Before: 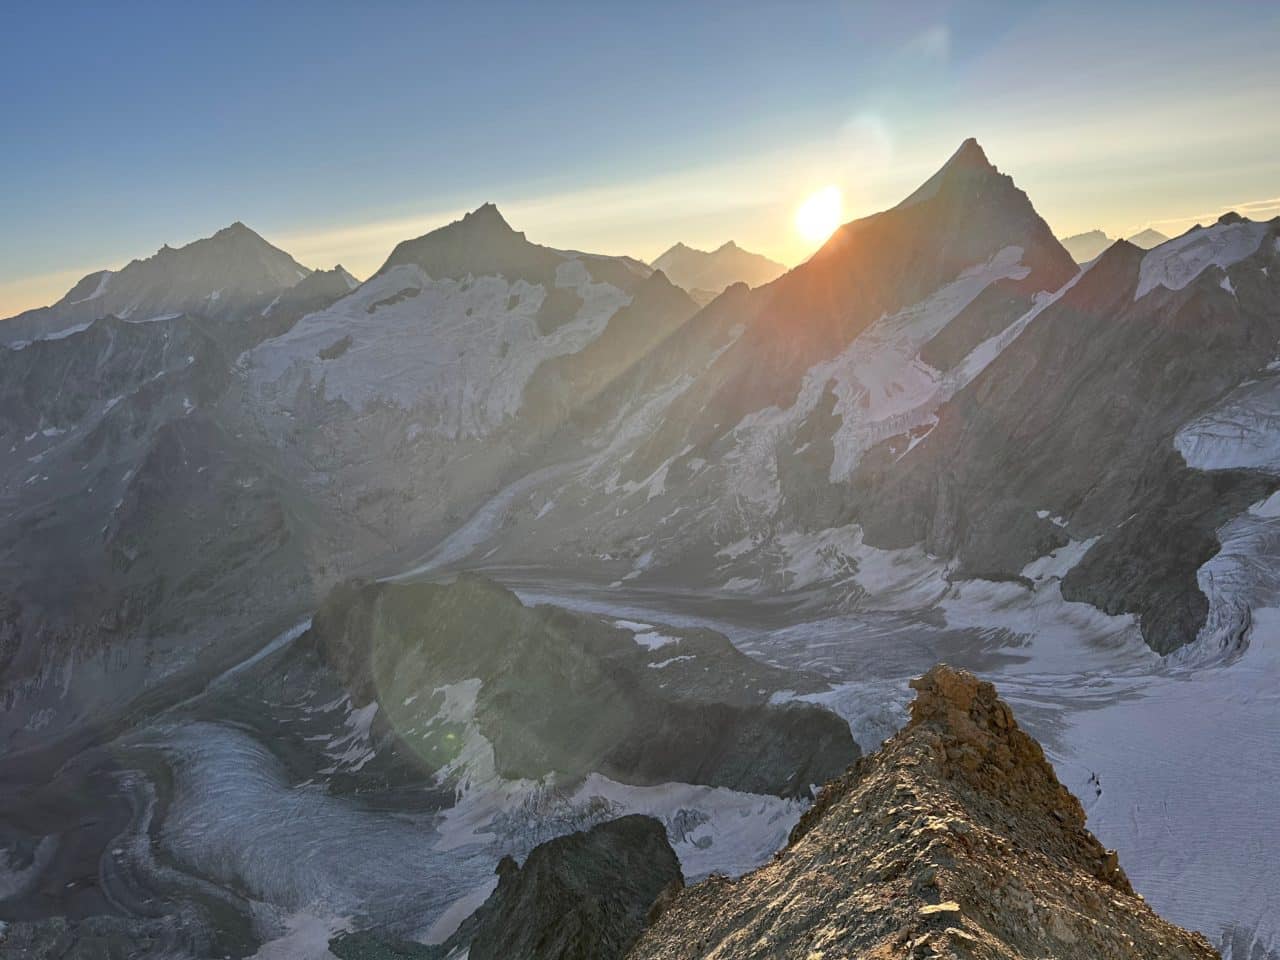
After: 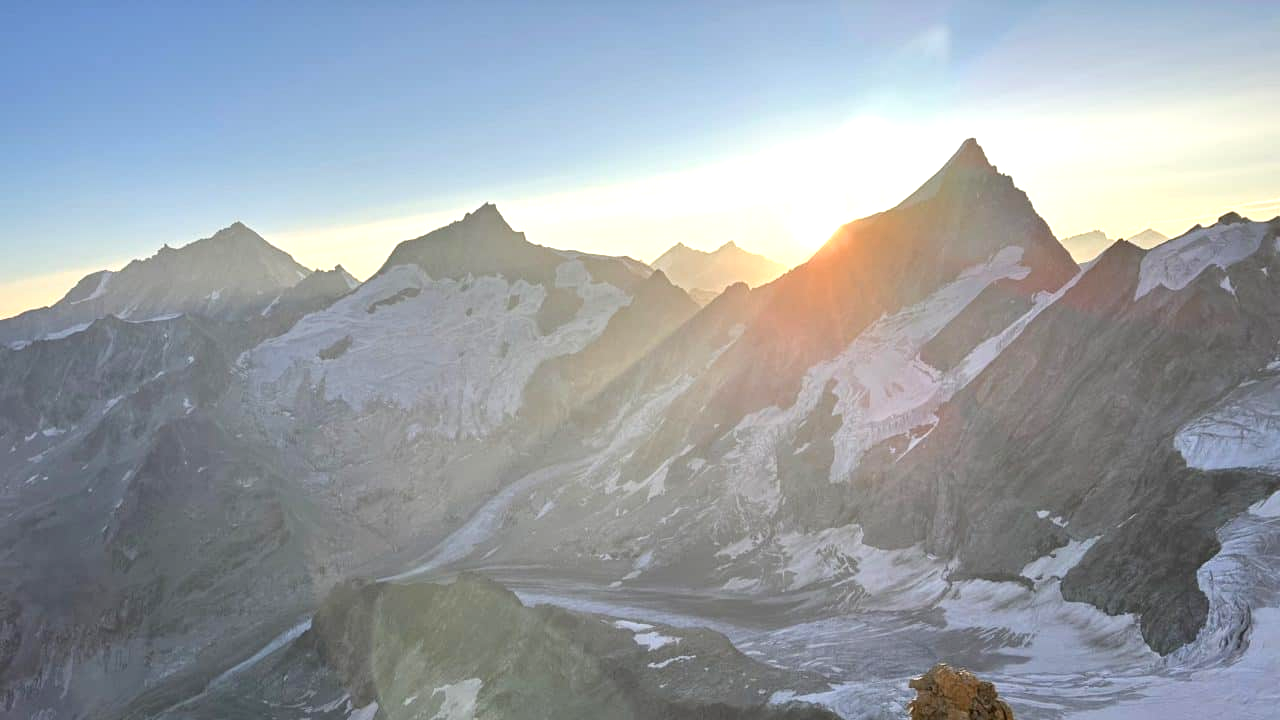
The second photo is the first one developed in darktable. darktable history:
exposure: black level correction 0, exposure 0.7 EV, compensate exposure bias true, compensate highlight preservation false
crop: bottom 24.988%
